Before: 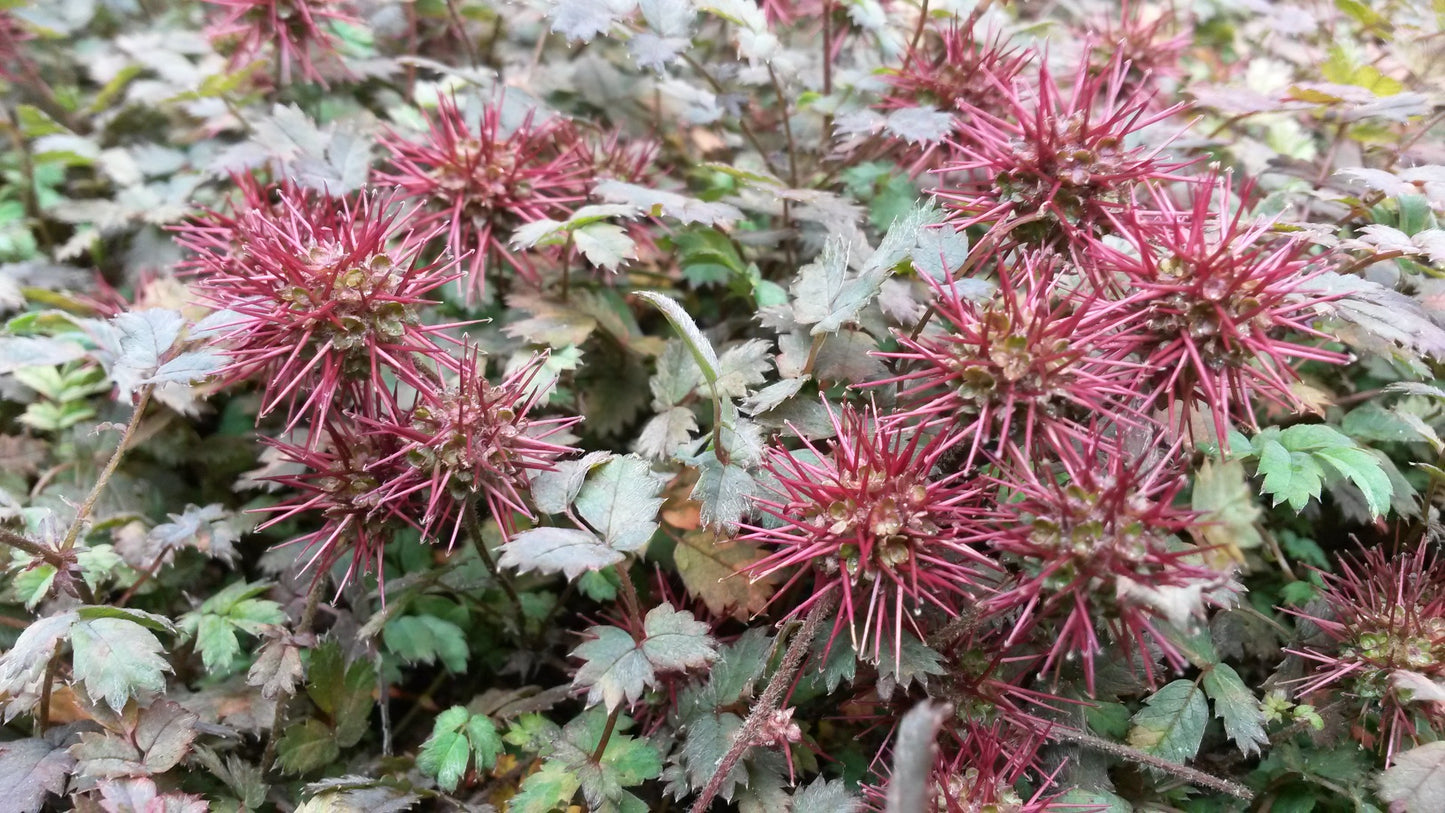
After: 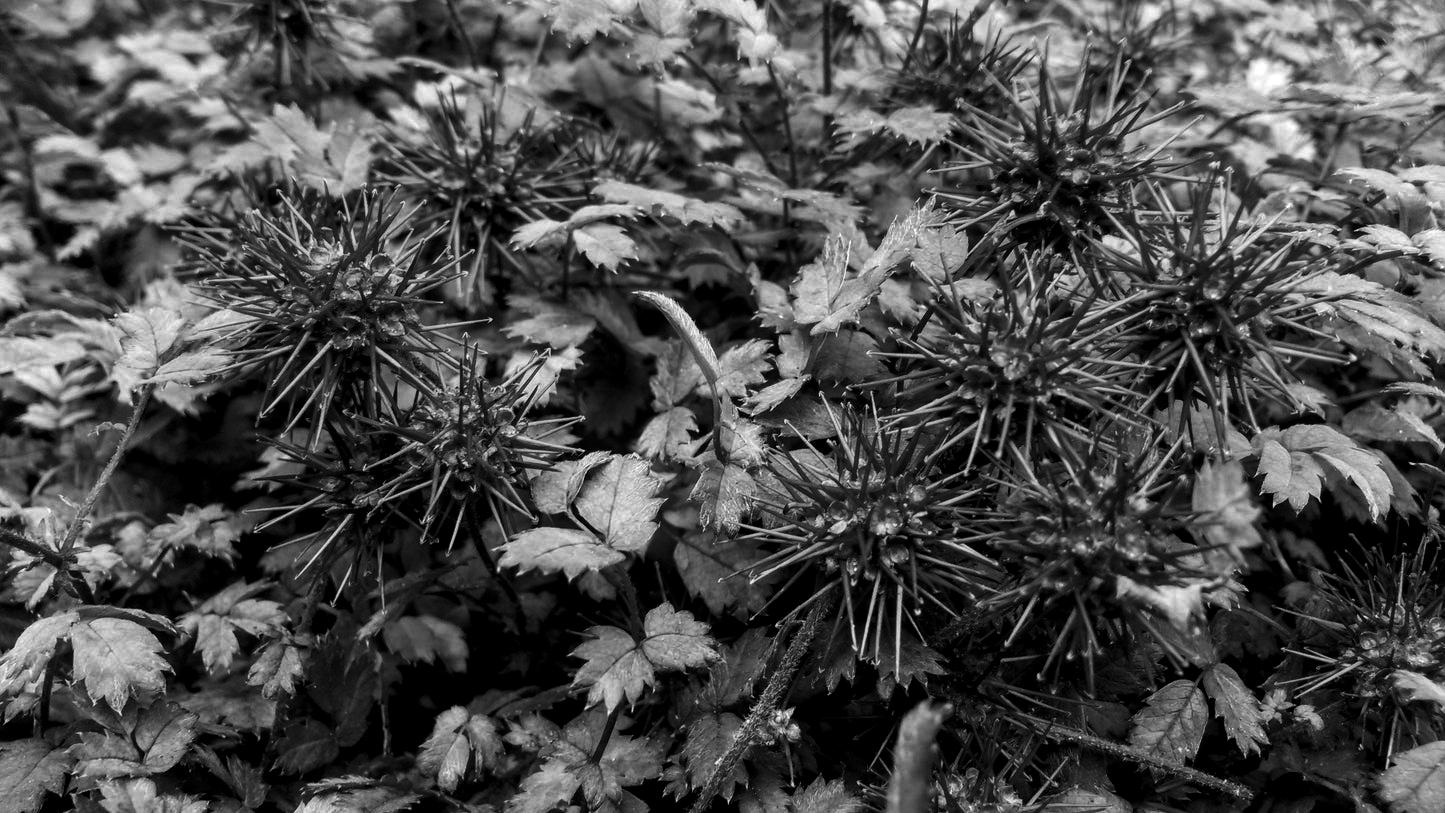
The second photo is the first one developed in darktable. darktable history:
local contrast: detail 130%
contrast brightness saturation: contrast -0.03, brightness -0.59, saturation -1
shadows and highlights: radius 125.46, shadows 30.51, highlights -30.51, low approximation 0.01, soften with gaussian
